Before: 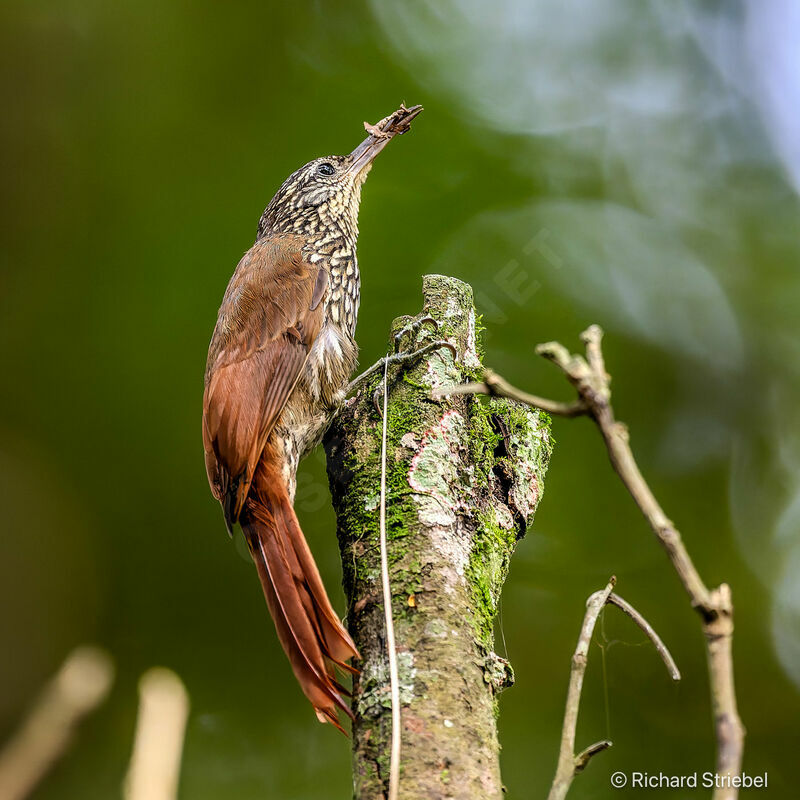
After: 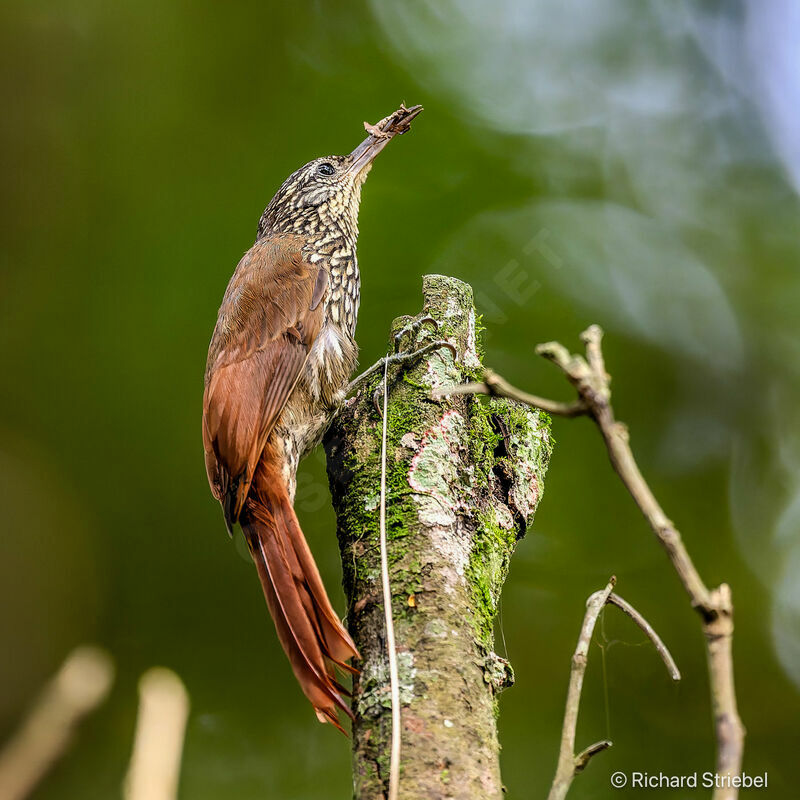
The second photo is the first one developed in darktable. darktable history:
shadows and highlights: shadows 43.69, white point adjustment -1.33, soften with gaussian
